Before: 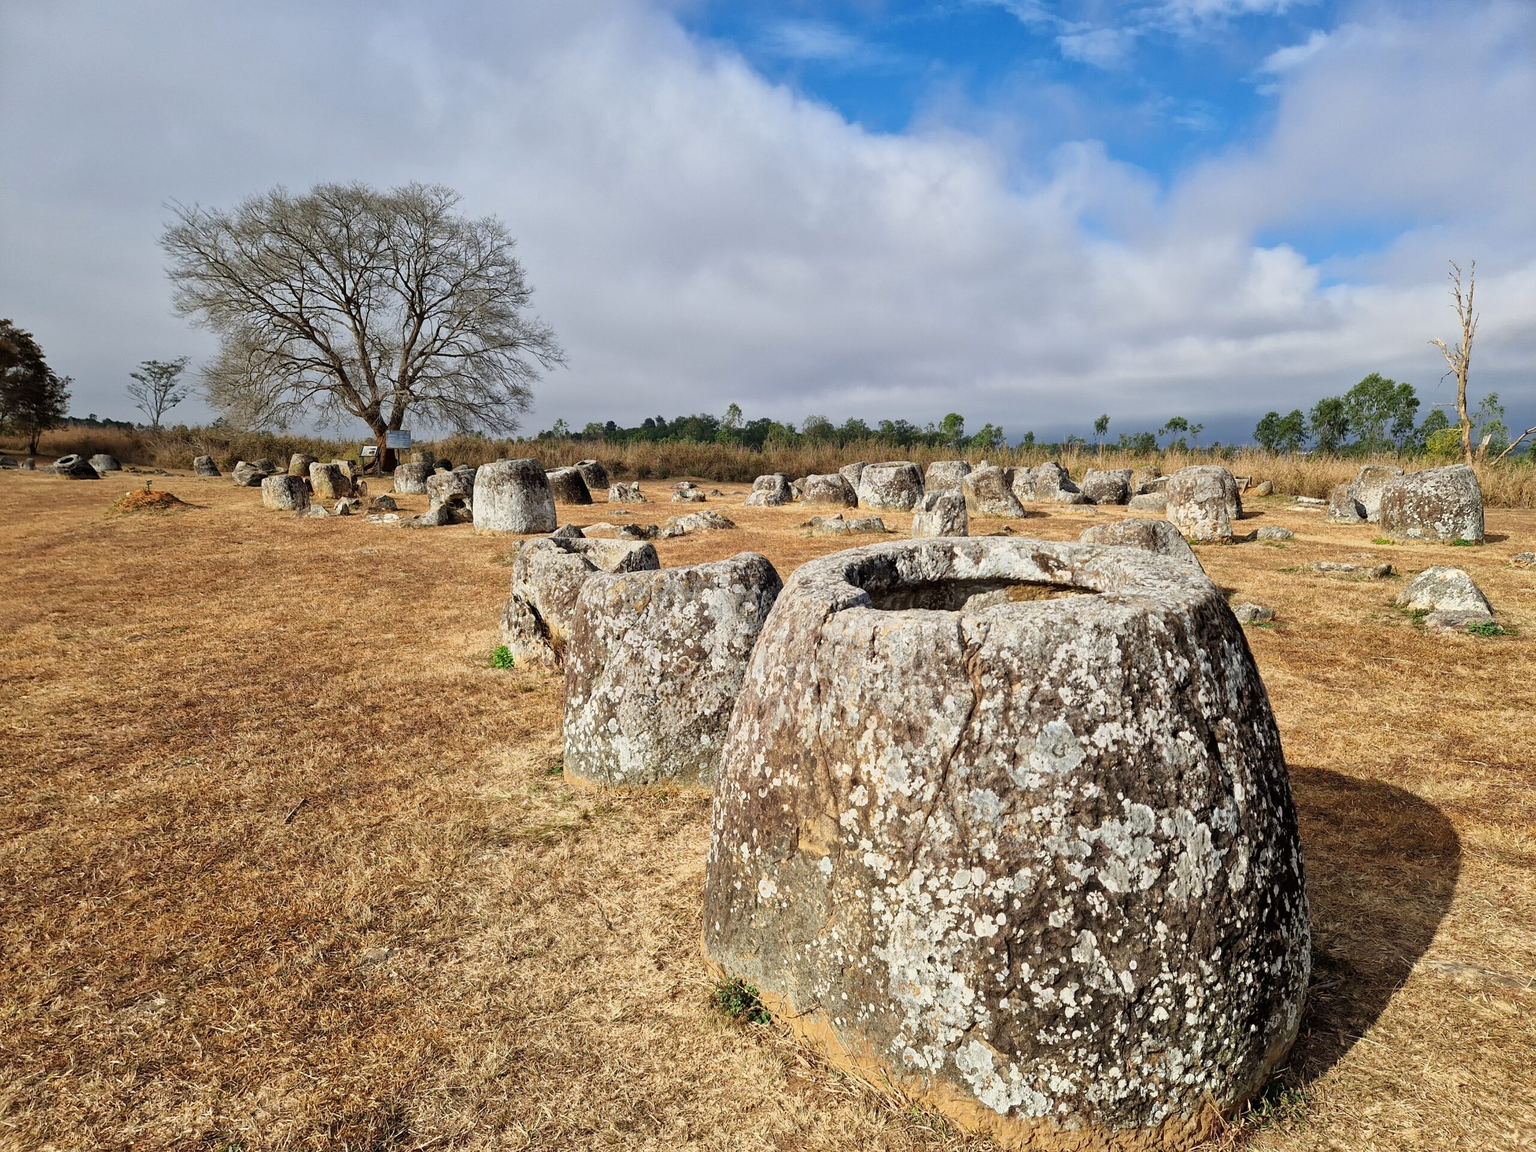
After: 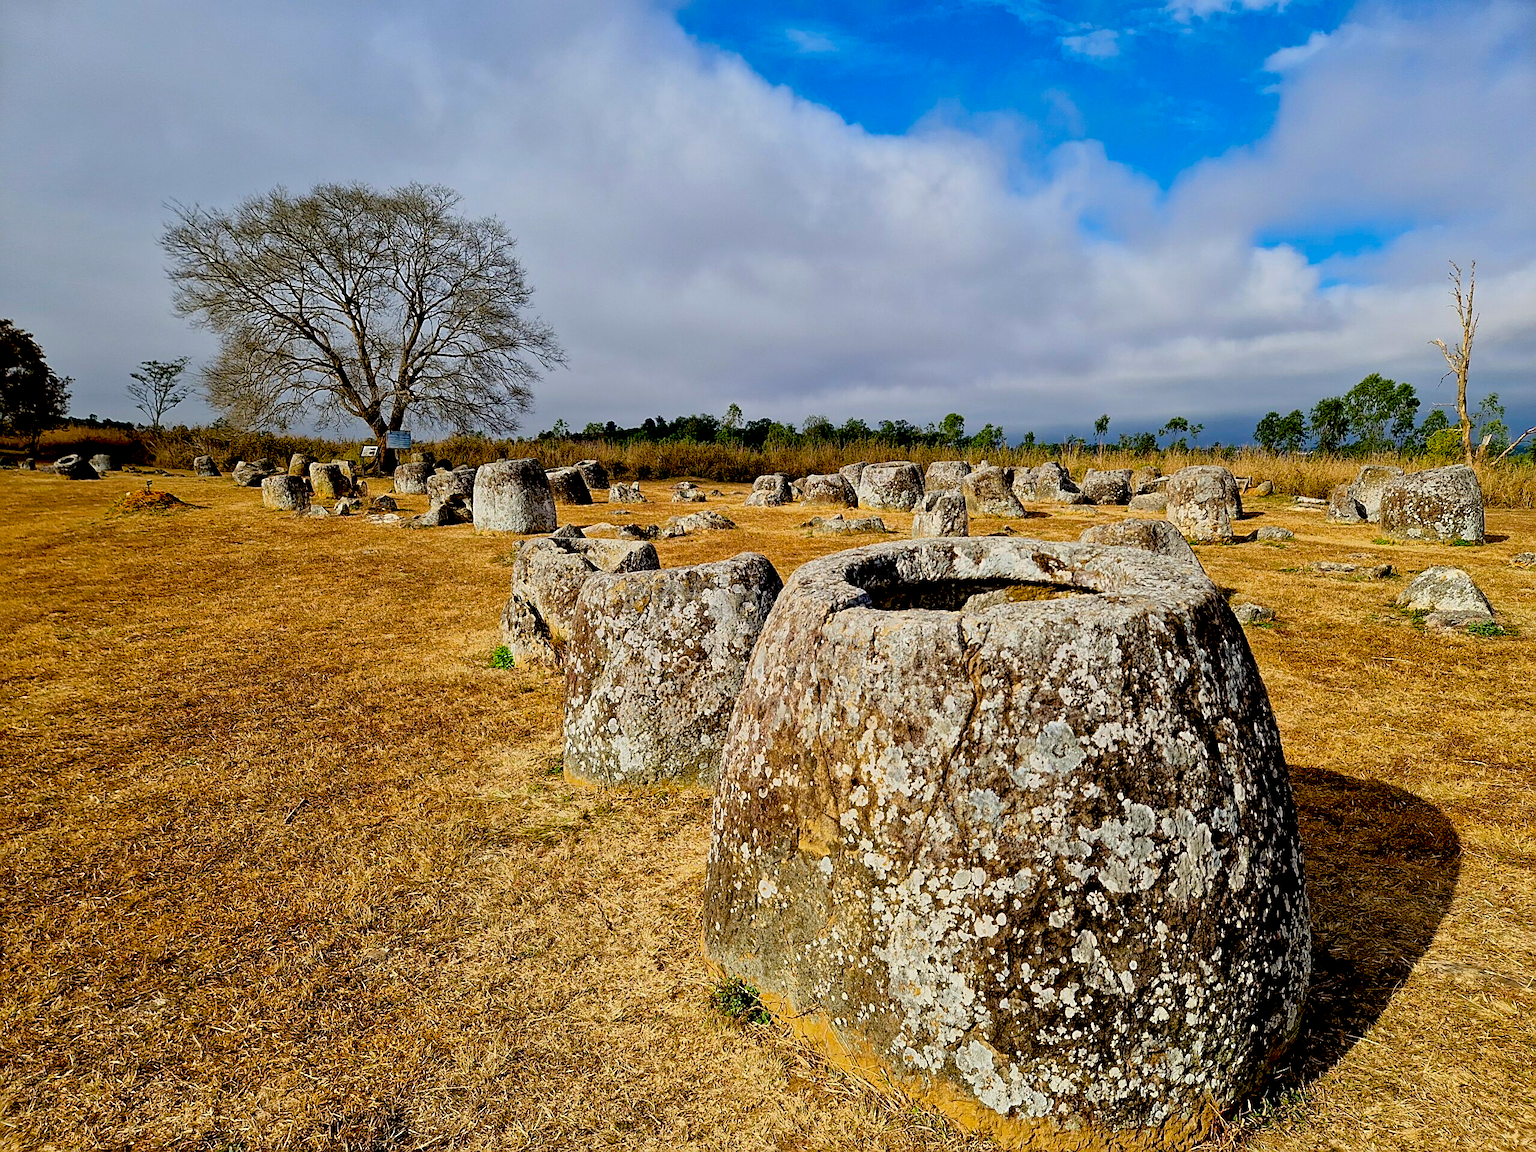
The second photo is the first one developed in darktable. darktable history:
sharpen: on, module defaults
exposure: black level correction 0.046, exposure -0.228 EV, compensate highlight preservation false
color balance rgb: linear chroma grading › global chroma 13.3%, global vibrance 41.49%
